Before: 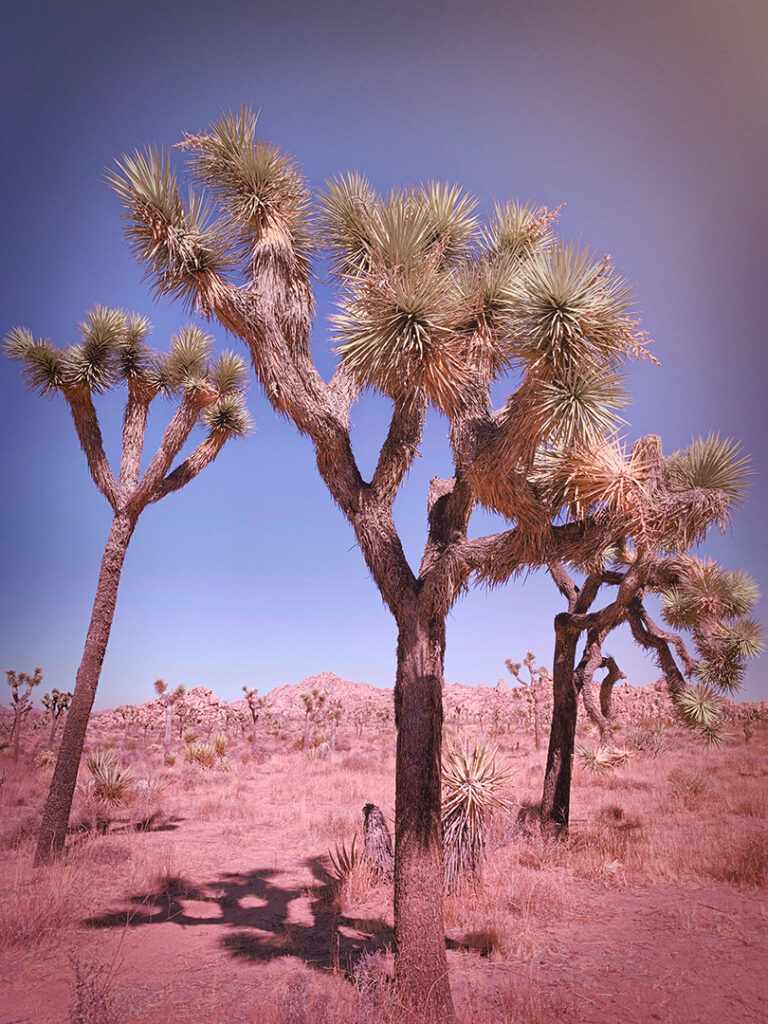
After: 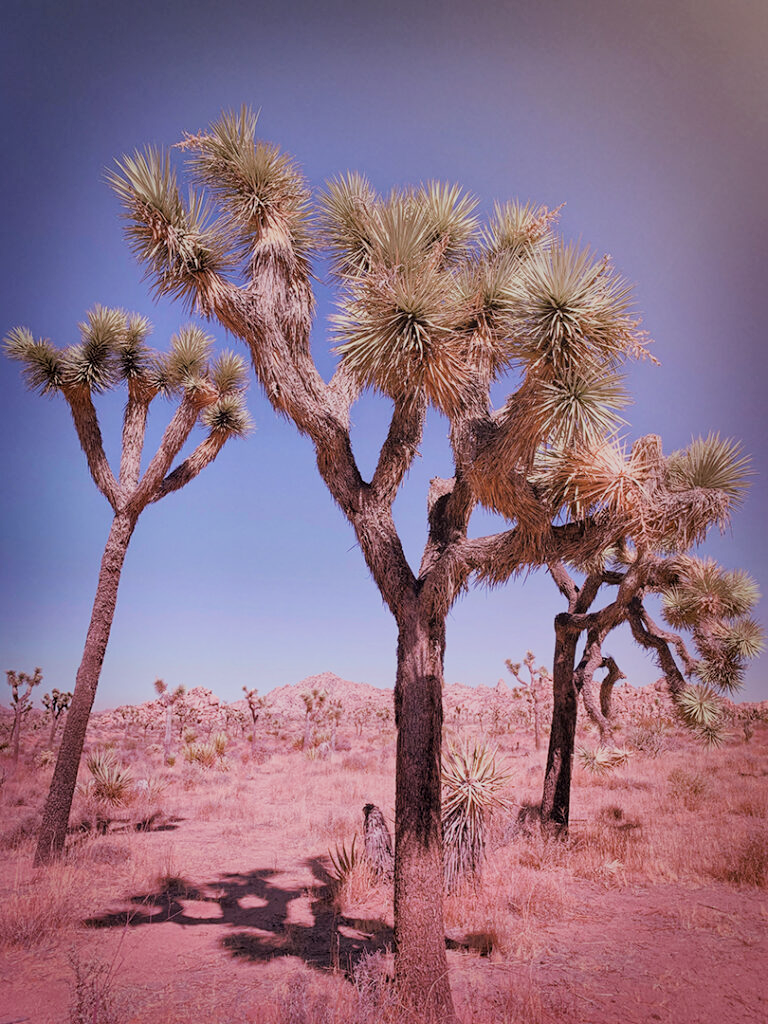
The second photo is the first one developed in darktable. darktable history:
filmic rgb: middle gray luminance 18.42%, black relative exposure -11.25 EV, white relative exposure 3.75 EV, threshold 6 EV, target black luminance 0%, hardness 5.87, latitude 57.4%, contrast 0.963, shadows ↔ highlights balance 49.98%, add noise in highlights 0, preserve chrominance luminance Y, color science v3 (2019), use custom middle-gray values true, iterations of high-quality reconstruction 0, contrast in highlights soft, enable highlight reconstruction true
local contrast: highlights 100%, shadows 100%, detail 120%, midtone range 0.2
